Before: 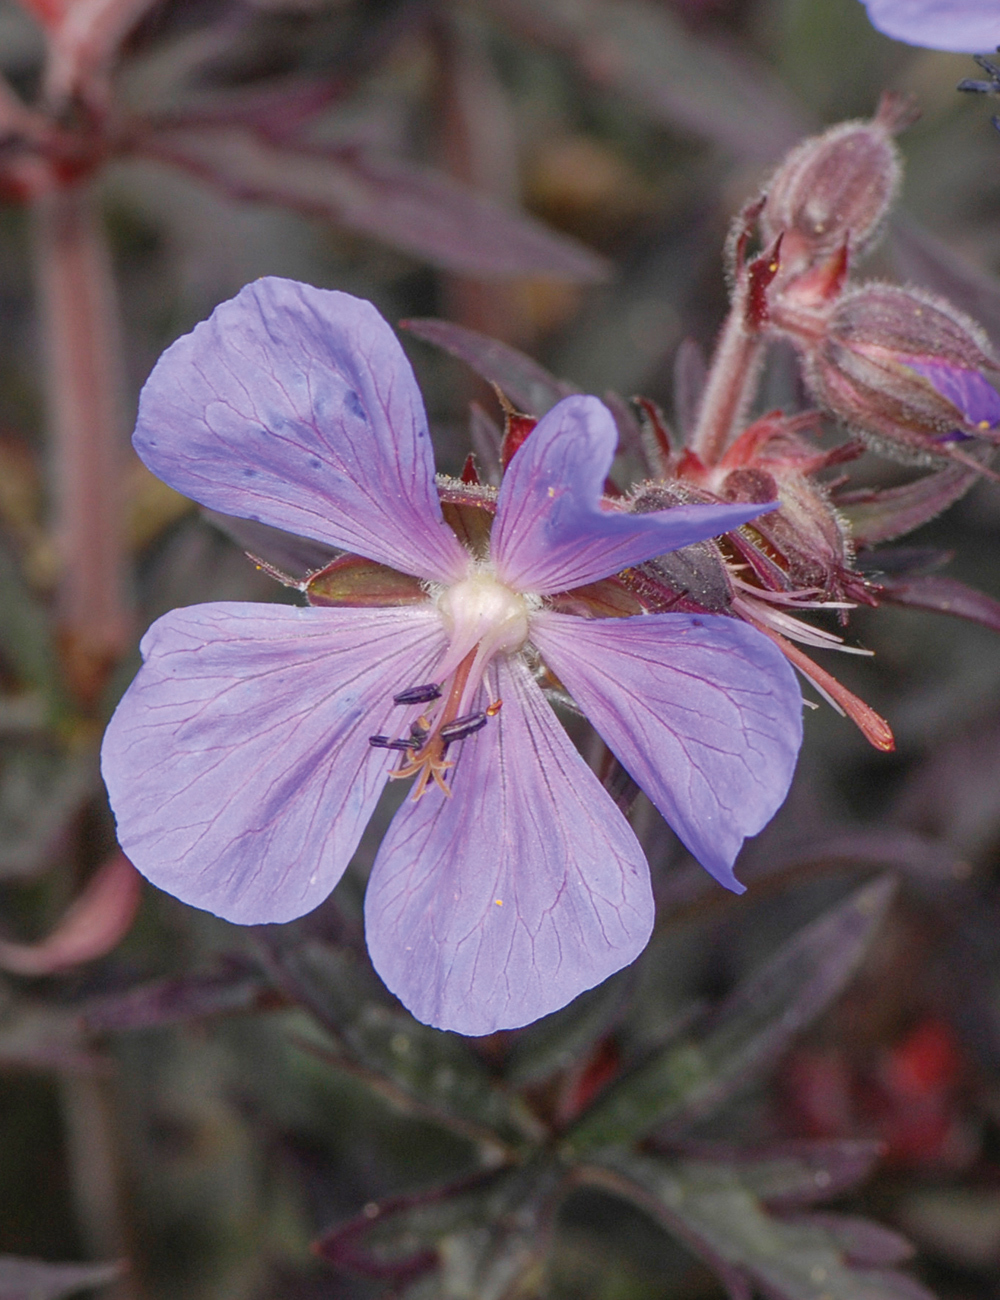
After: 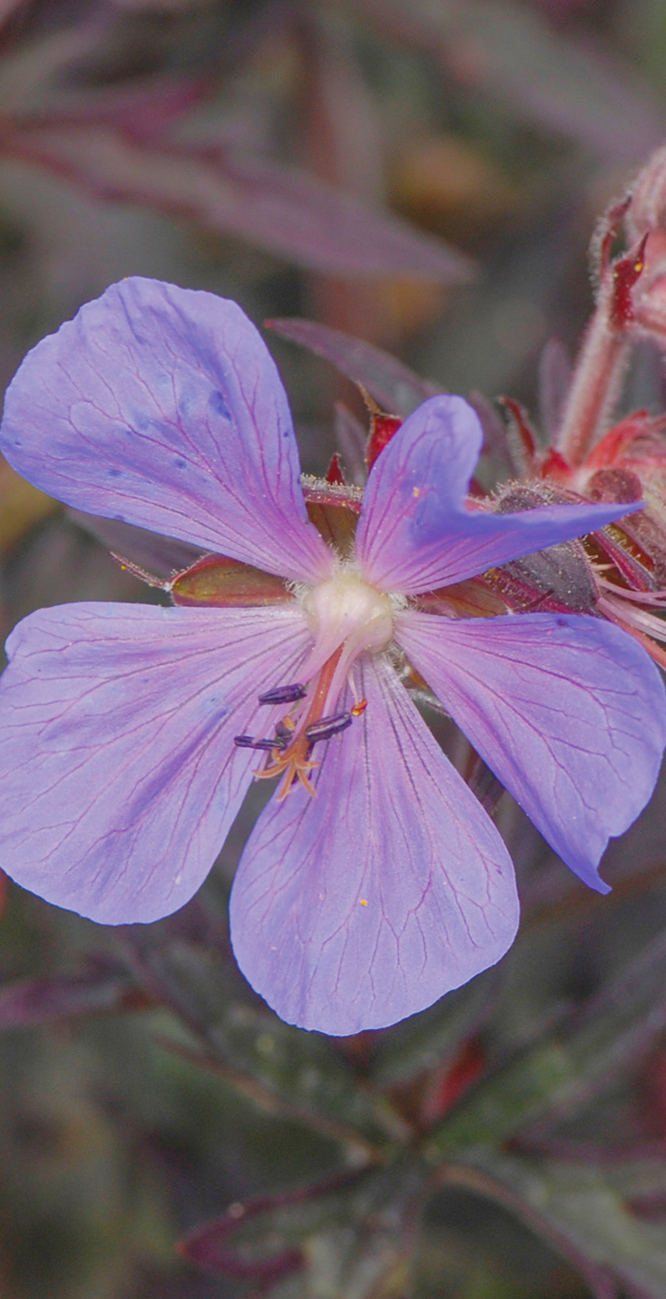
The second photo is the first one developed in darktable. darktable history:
contrast brightness saturation: contrast -0.19, saturation 0.19
crop and rotate: left 13.537%, right 19.796%
